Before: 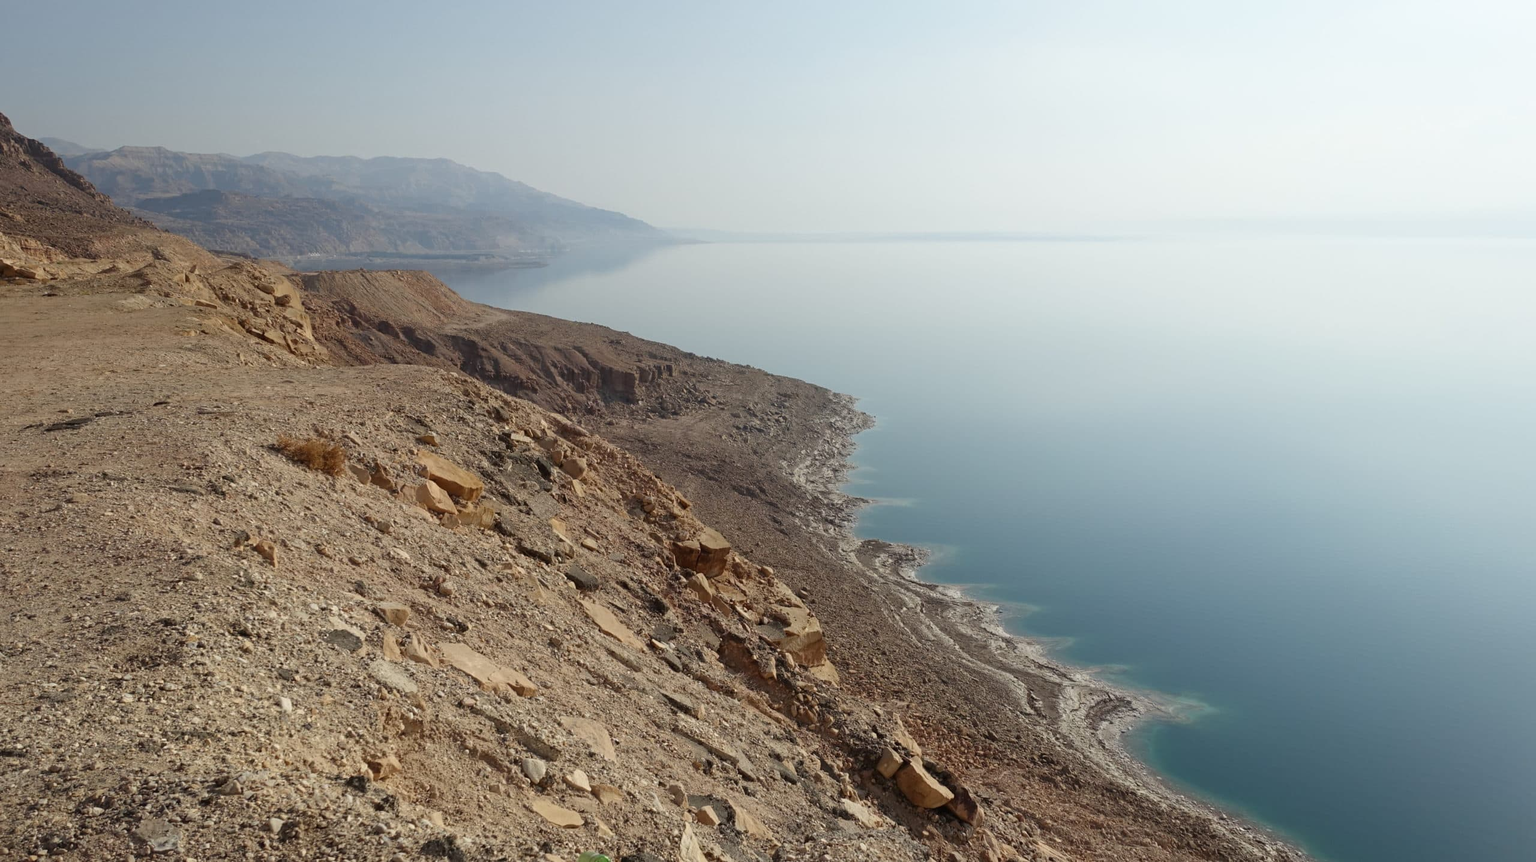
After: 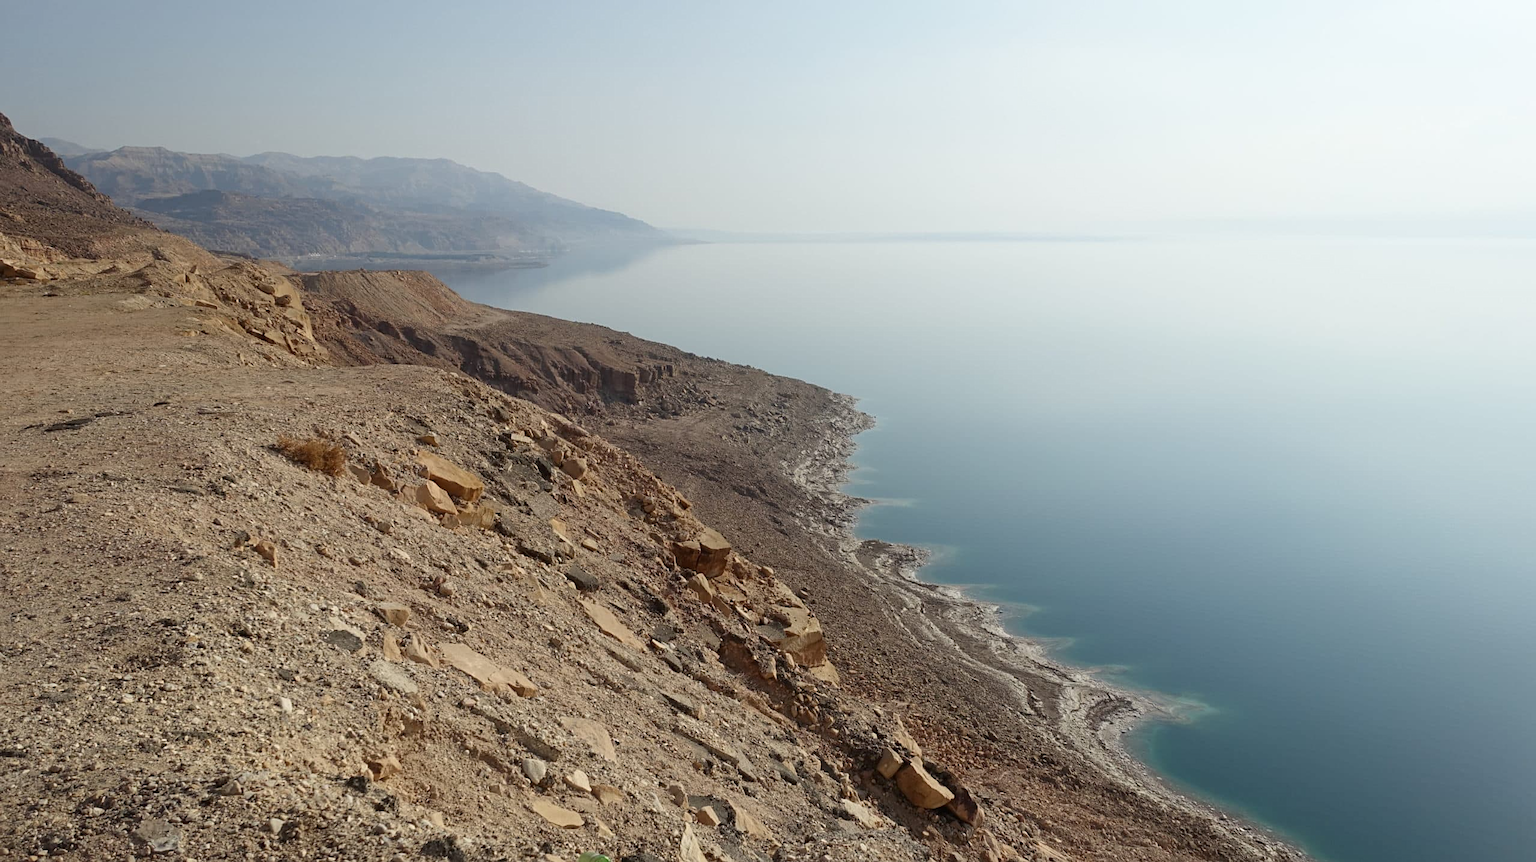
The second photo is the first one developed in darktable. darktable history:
sharpen: amount 0.2
contrast brightness saturation: contrast 0.07
